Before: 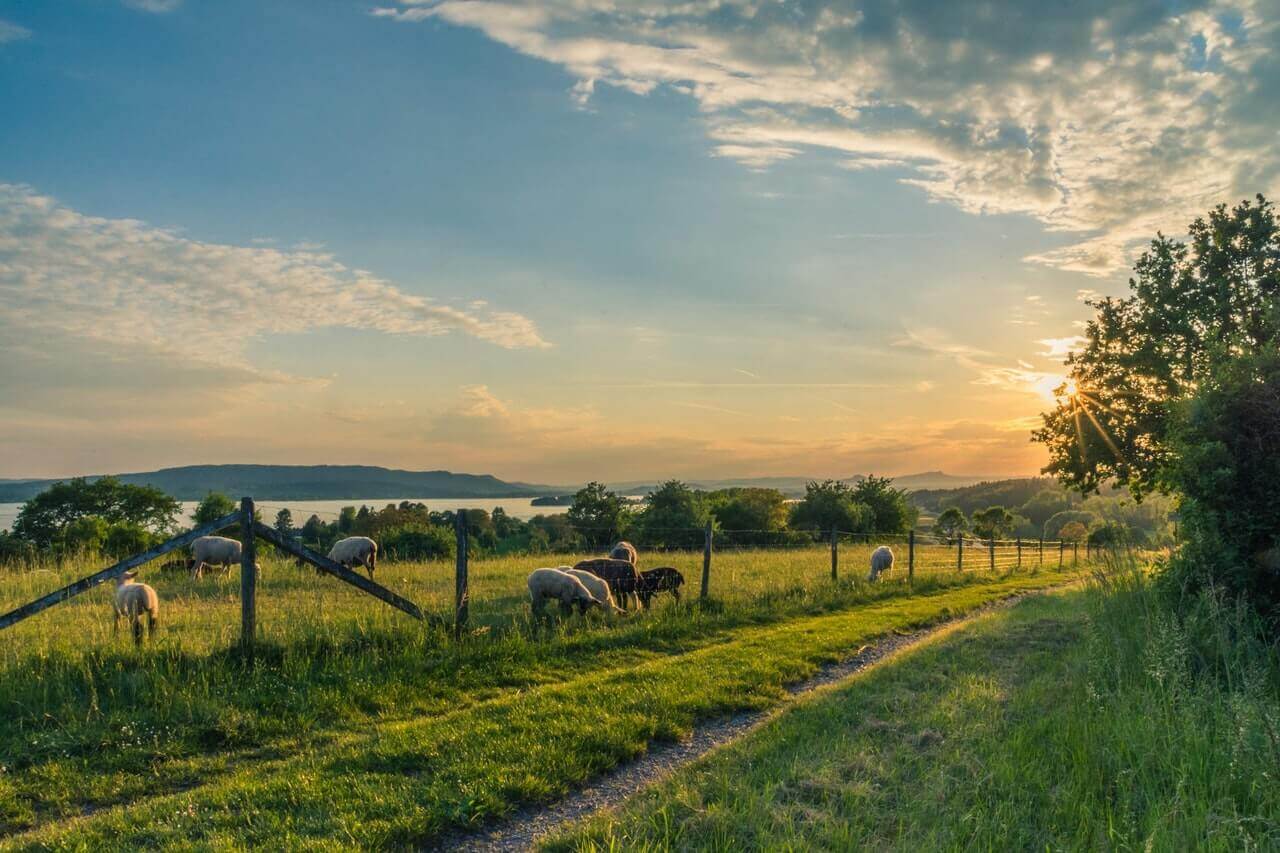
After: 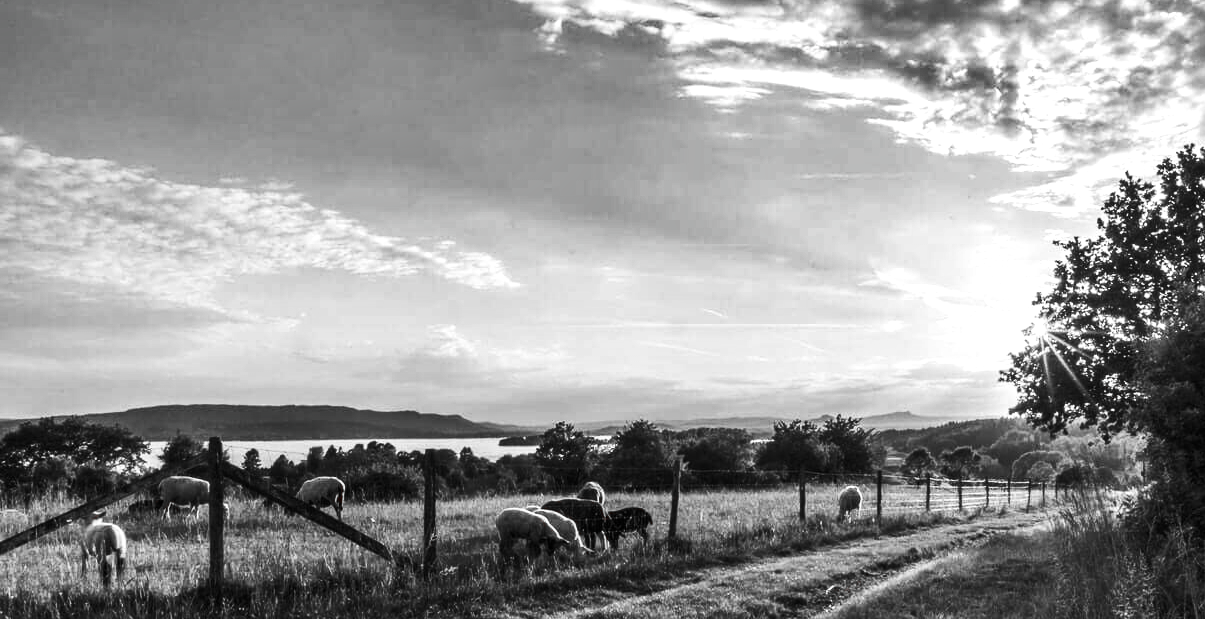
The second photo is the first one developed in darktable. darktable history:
contrast brightness saturation: contrast 0.222
color zones: curves: ch1 [(0, 0.006) (0.094, 0.285) (0.171, 0.001) (0.429, 0.001) (0.571, 0.003) (0.714, 0.004) (0.857, 0.004) (1, 0.006)]
shadows and highlights: shadows 30.64, highlights -62.78, soften with gaussian
color balance rgb: highlights gain › chroma 4.119%, highlights gain › hue 201.75°, global offset › chroma 0.055%, global offset › hue 254.1°, perceptual saturation grading › global saturation 34.869%, perceptual saturation grading › highlights -29.888%, perceptual saturation grading › shadows 35.148%, perceptual brilliance grading › global brilliance -5.553%, perceptual brilliance grading › highlights 24.194%, perceptual brilliance grading › mid-tones 7.503%, perceptual brilliance grading › shadows -4.899%, contrast 5.097%
crop: left 2.537%, top 7.05%, right 3.318%, bottom 20.28%
